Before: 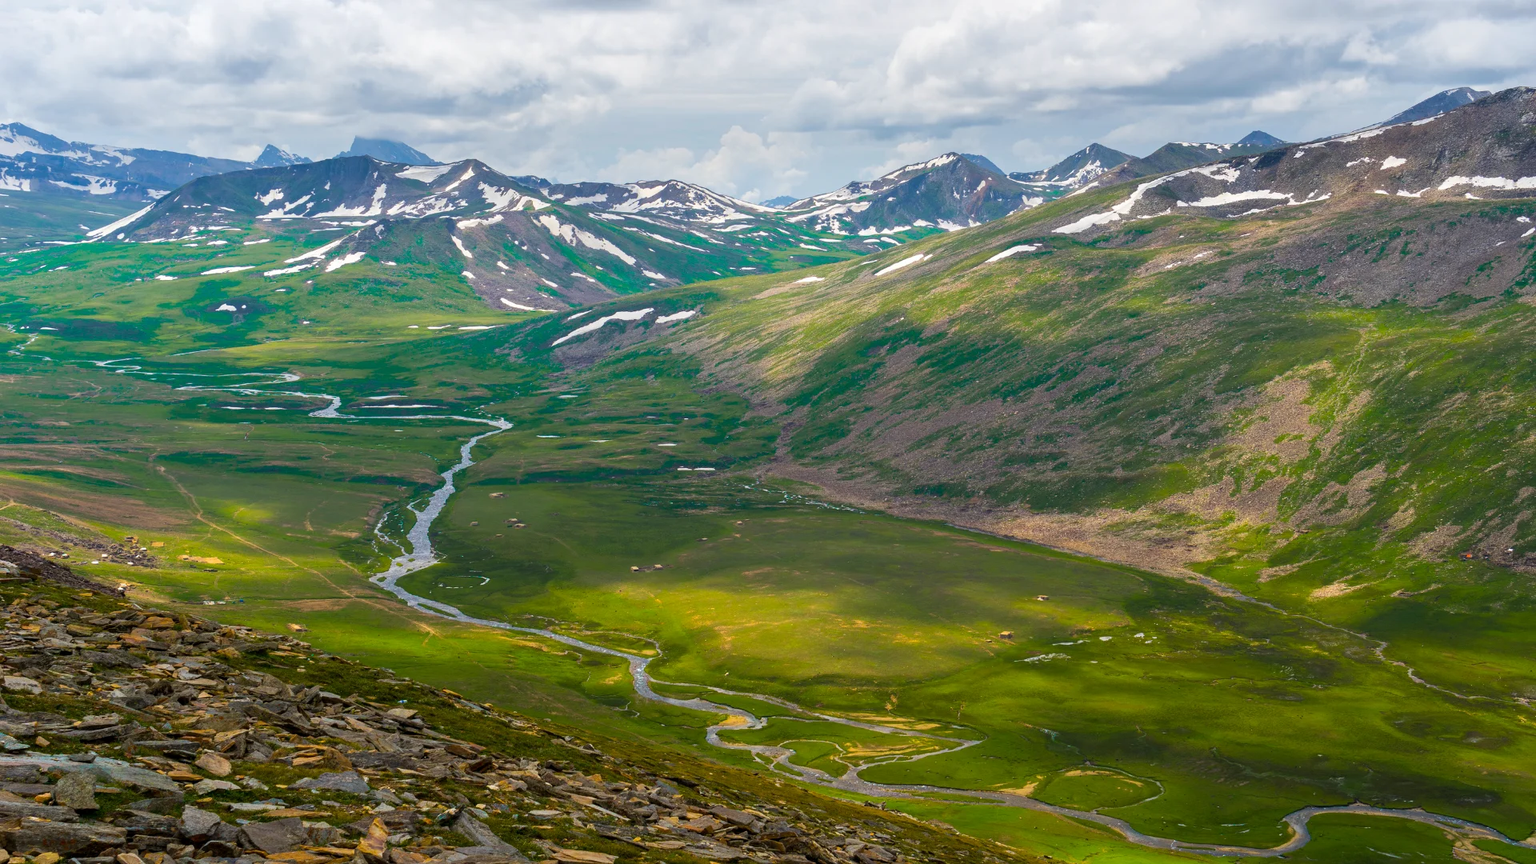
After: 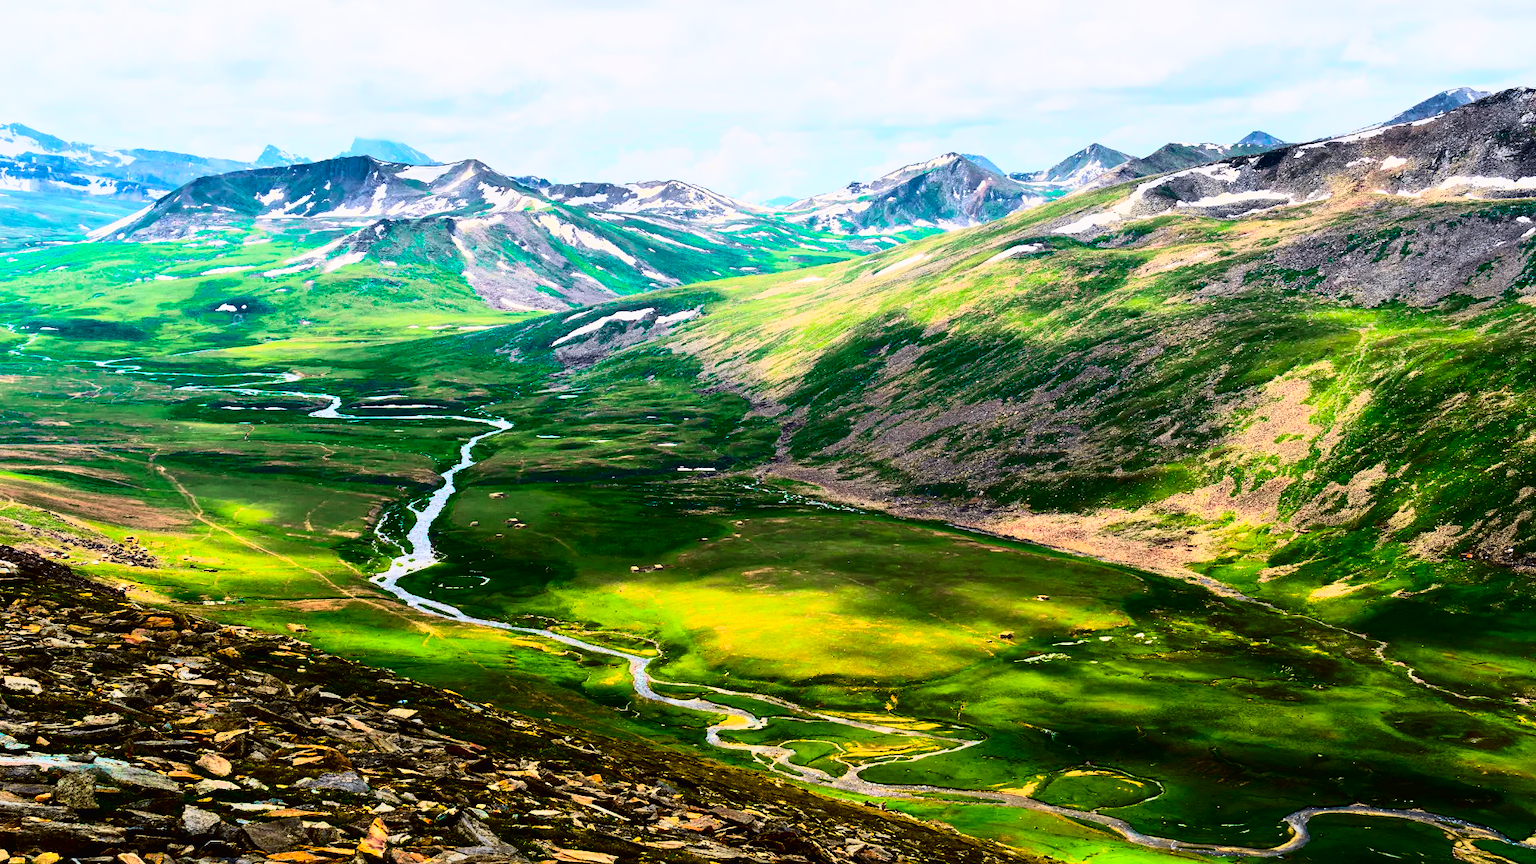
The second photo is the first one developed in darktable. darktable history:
tone curve: curves: ch0 [(0, 0.011) (0.053, 0.026) (0.174, 0.115) (0.416, 0.417) (0.697, 0.758) (0.852, 0.902) (0.991, 0.981)]; ch1 [(0, 0) (0.264, 0.22) (0.407, 0.373) (0.463, 0.457) (0.492, 0.5) (0.512, 0.511) (0.54, 0.543) (0.585, 0.617) (0.659, 0.686) (0.78, 0.8) (1, 1)]; ch2 [(0, 0) (0.438, 0.449) (0.473, 0.469) (0.503, 0.5) (0.523, 0.534) (0.562, 0.591) (0.612, 0.627) (0.701, 0.707) (1, 1)], color space Lab, independent channels, preserve colors none
contrast brightness saturation: brightness -0.25, saturation 0.2
rgb curve: curves: ch0 [(0, 0) (0.21, 0.15) (0.24, 0.21) (0.5, 0.75) (0.75, 0.96) (0.89, 0.99) (1, 1)]; ch1 [(0, 0.02) (0.21, 0.13) (0.25, 0.2) (0.5, 0.67) (0.75, 0.9) (0.89, 0.97) (1, 1)]; ch2 [(0, 0.02) (0.21, 0.13) (0.25, 0.2) (0.5, 0.67) (0.75, 0.9) (0.89, 0.97) (1, 1)], compensate middle gray true
